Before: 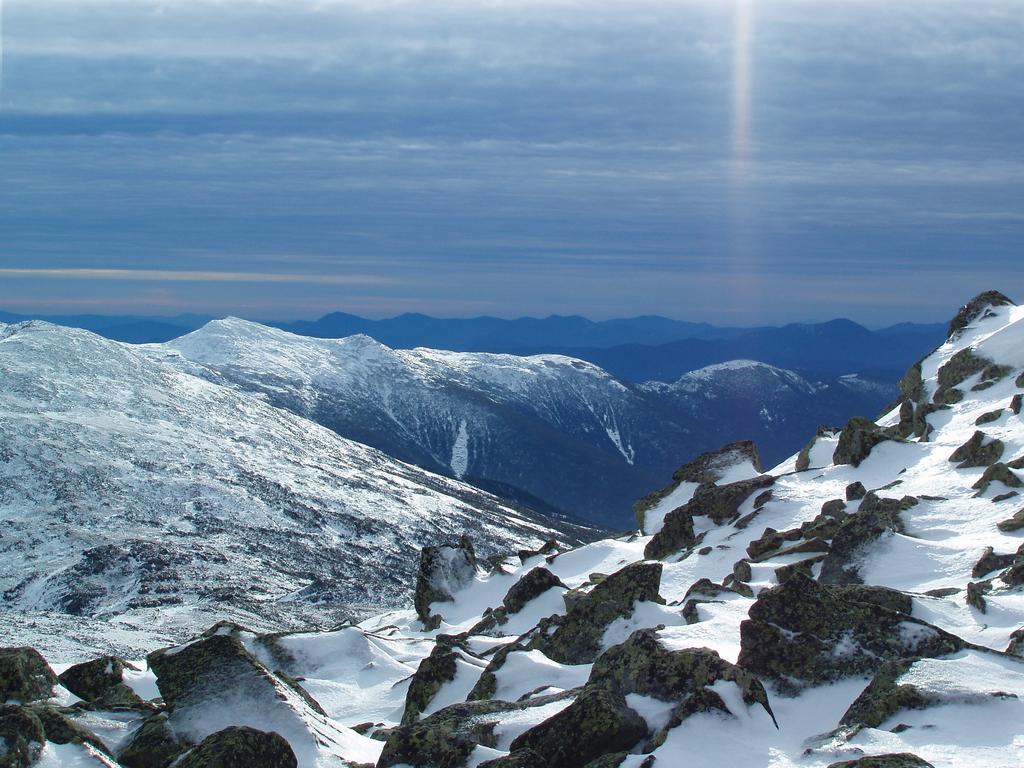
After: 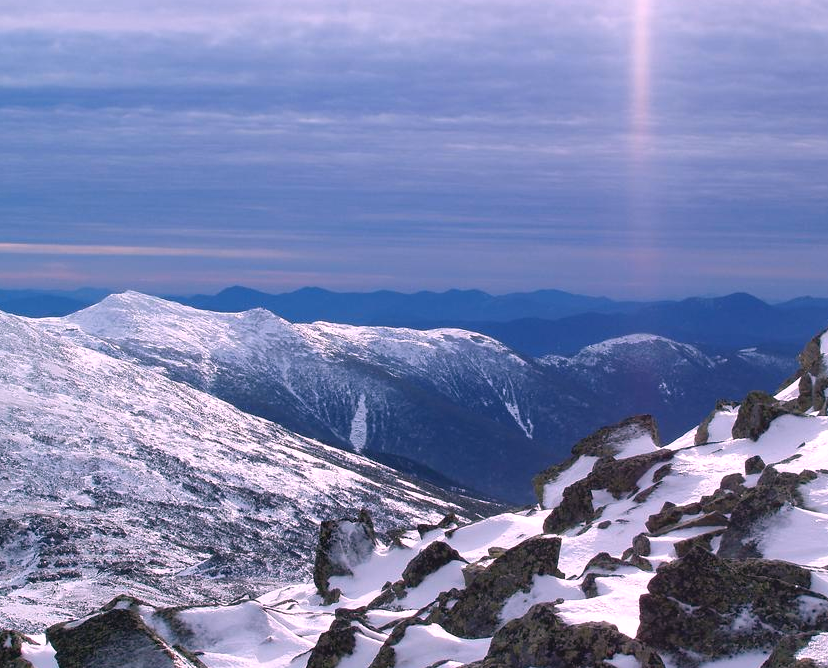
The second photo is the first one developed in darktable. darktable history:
white balance: red 1.188, blue 1.11
crop: left 9.929%, top 3.475%, right 9.188%, bottom 9.529%
